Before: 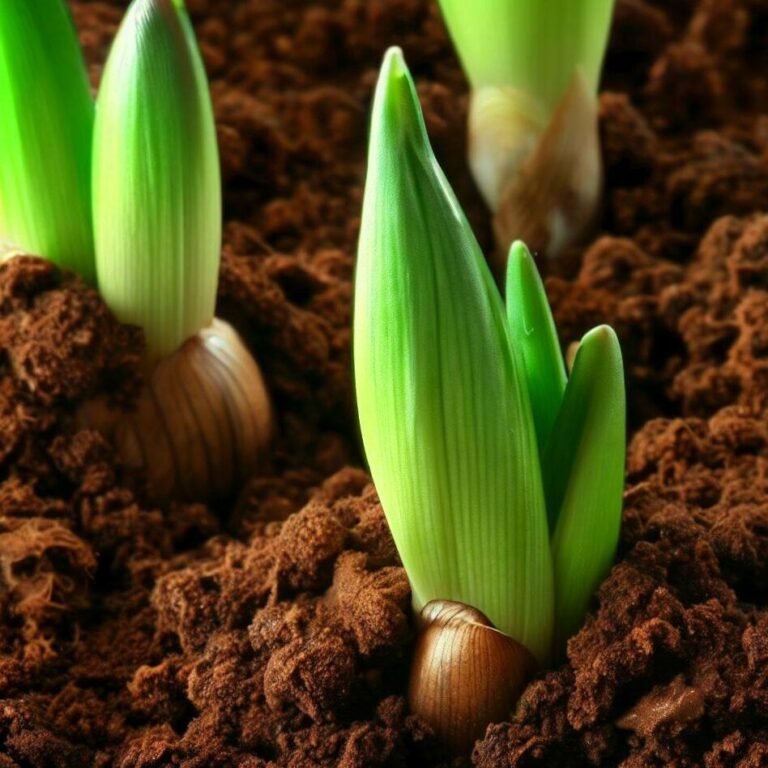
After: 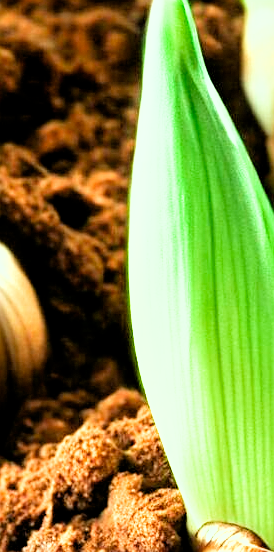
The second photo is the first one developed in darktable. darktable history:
color correction: highlights a* -8.22, highlights b* 3.21
filmic rgb: black relative exposure -7.72 EV, white relative exposure 4.42 EV, target black luminance 0%, hardness 3.75, latitude 50.61%, contrast 1.062, highlights saturation mix 9.08%, shadows ↔ highlights balance -0.242%, add noise in highlights 0, preserve chrominance luminance Y, color science v3 (2019), use custom middle-gray values true, contrast in highlights soft
exposure: black level correction 0.001, exposure 1.844 EV, compensate highlight preservation false
sharpen: on, module defaults
crop and rotate: left 29.368%, top 10.279%, right 34.838%, bottom 17.828%
tone equalizer: -8 EV -0.42 EV, -7 EV -0.355 EV, -6 EV -0.321 EV, -5 EV -0.204 EV, -3 EV 0.193 EV, -2 EV 0.352 EV, -1 EV 0.392 EV, +0 EV 0.397 EV, smoothing diameter 24.79%, edges refinement/feathering 13.32, preserve details guided filter
